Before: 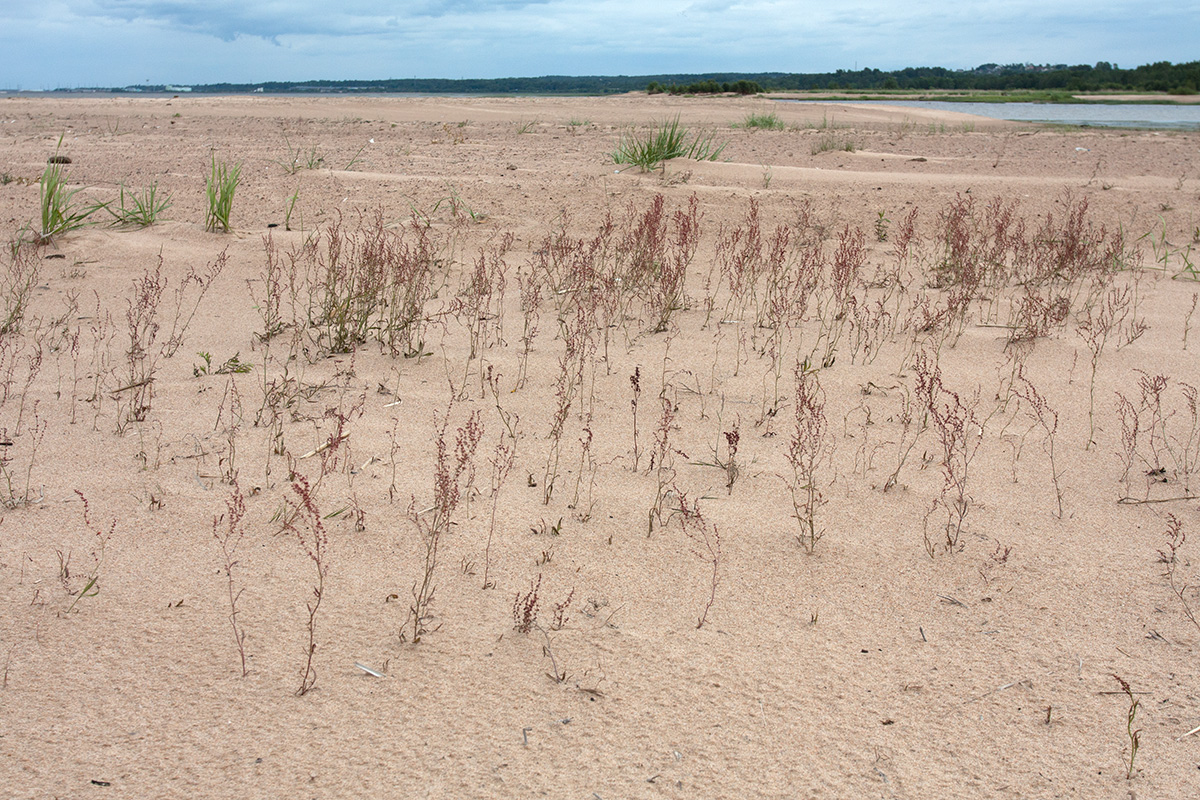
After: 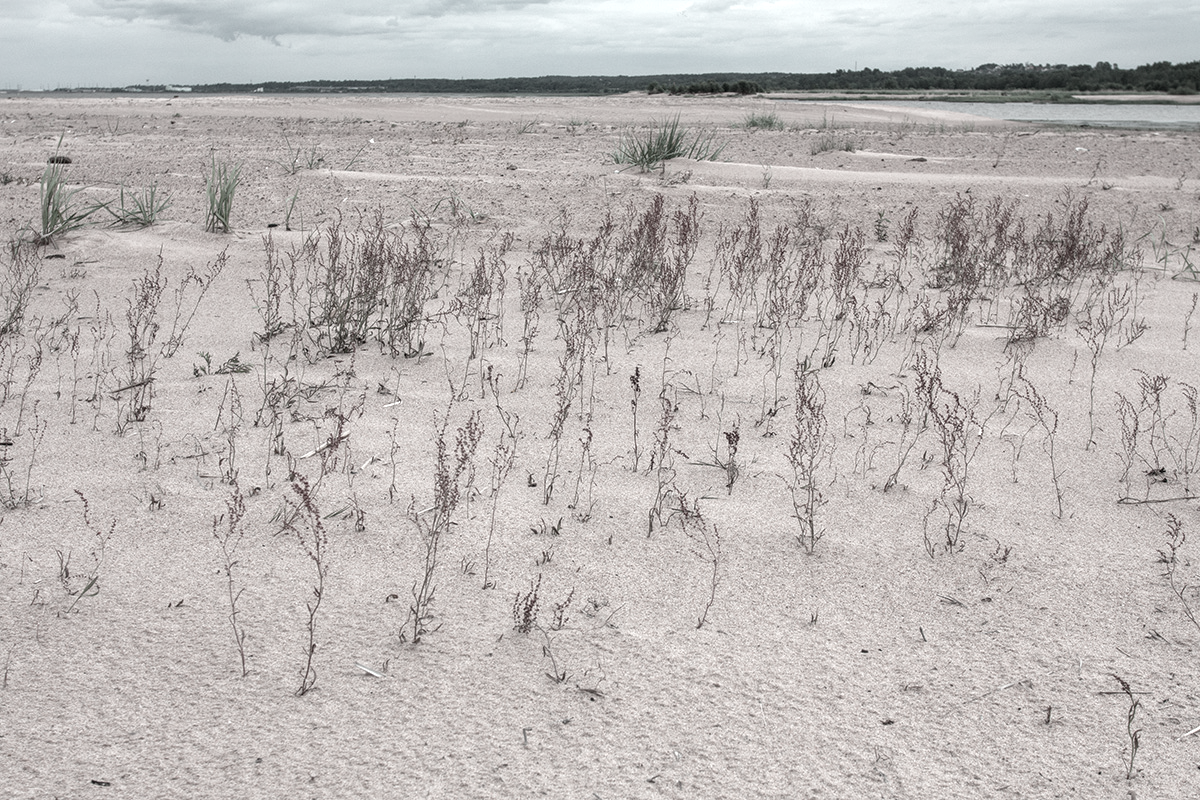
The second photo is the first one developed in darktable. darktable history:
local contrast: on, module defaults
exposure: exposure 0.207 EV, compensate highlight preservation false
color contrast: green-magenta contrast 0.3, blue-yellow contrast 0.15
